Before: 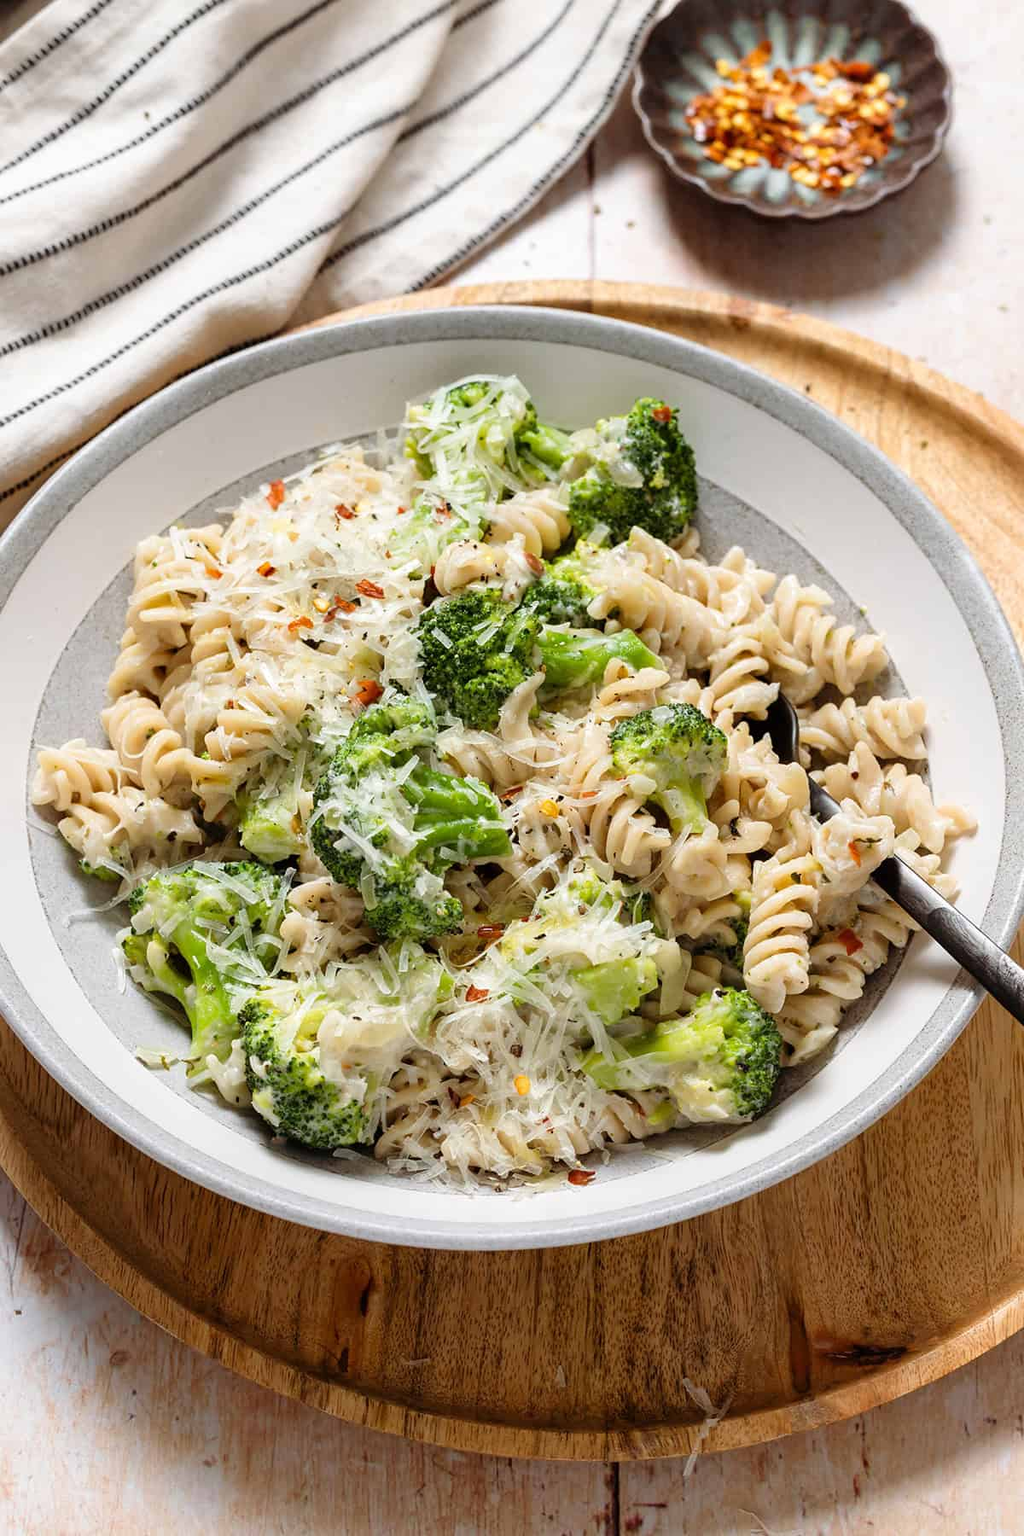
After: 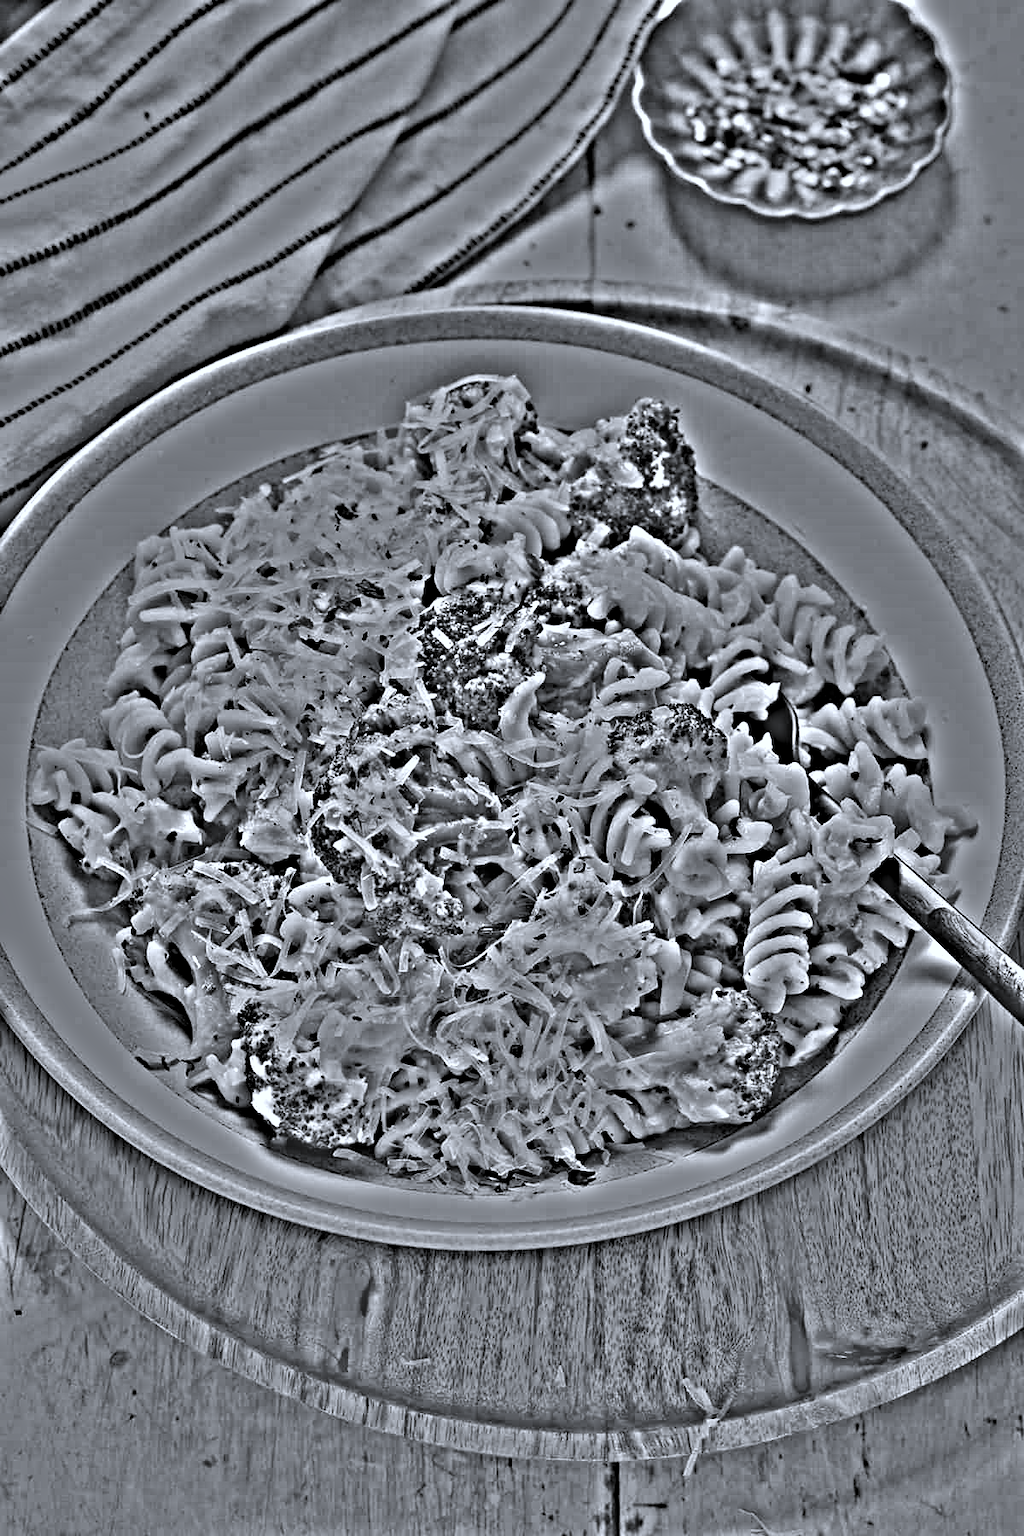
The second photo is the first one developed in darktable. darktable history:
color correction: highlights a* -0.772, highlights b* -8.92
highpass: on, module defaults
white balance: red 1, blue 1
